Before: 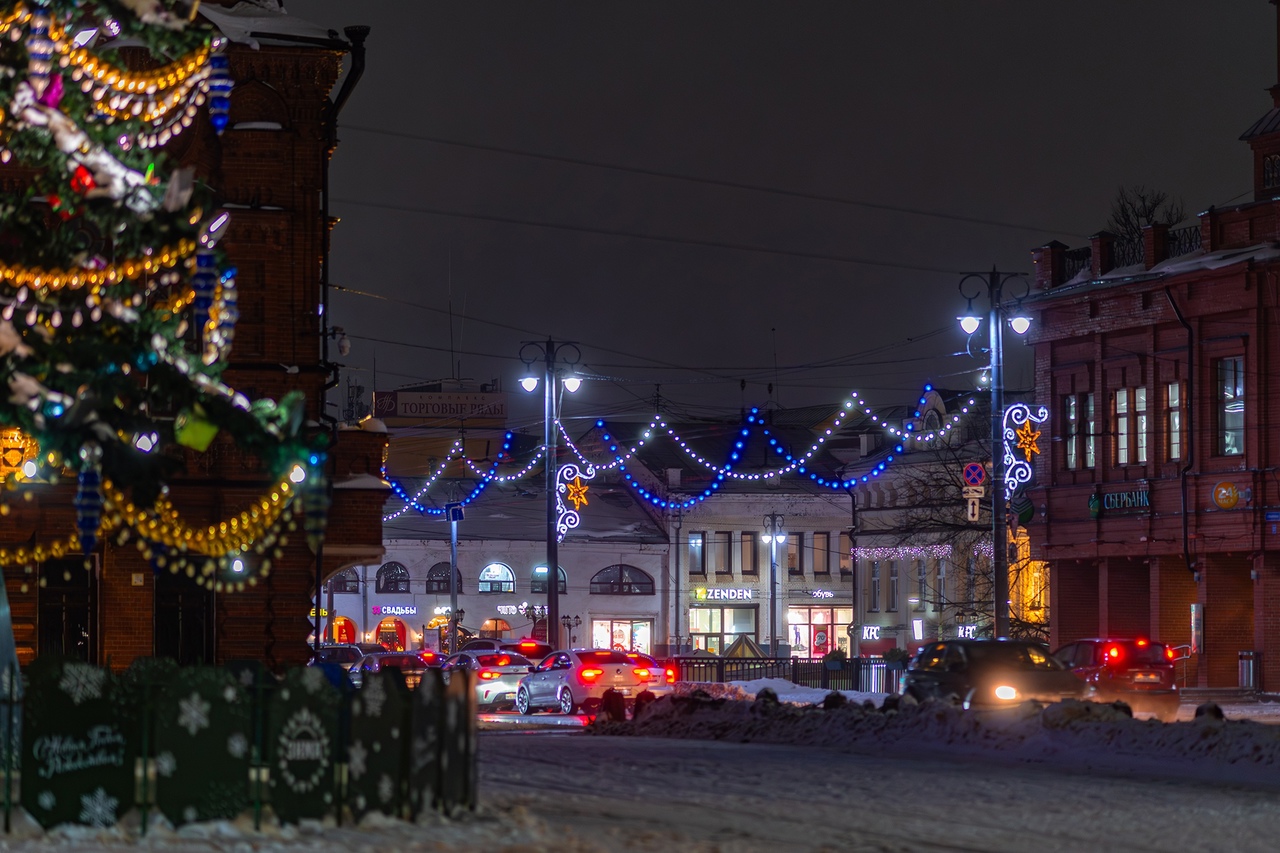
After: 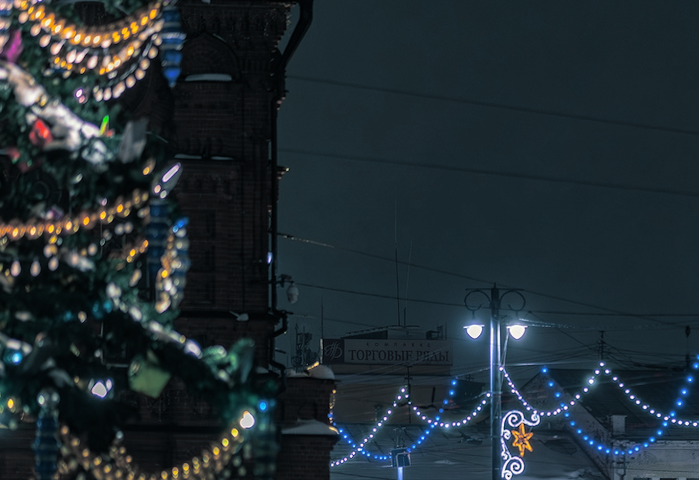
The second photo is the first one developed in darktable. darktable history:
crop and rotate: left 3.047%, top 7.509%, right 42.236%, bottom 37.598%
rotate and perspective: lens shift (horizontal) -0.055, automatic cropping off
split-toning: shadows › hue 205.2°, shadows › saturation 0.43, highlights › hue 54°, highlights › saturation 0.54
